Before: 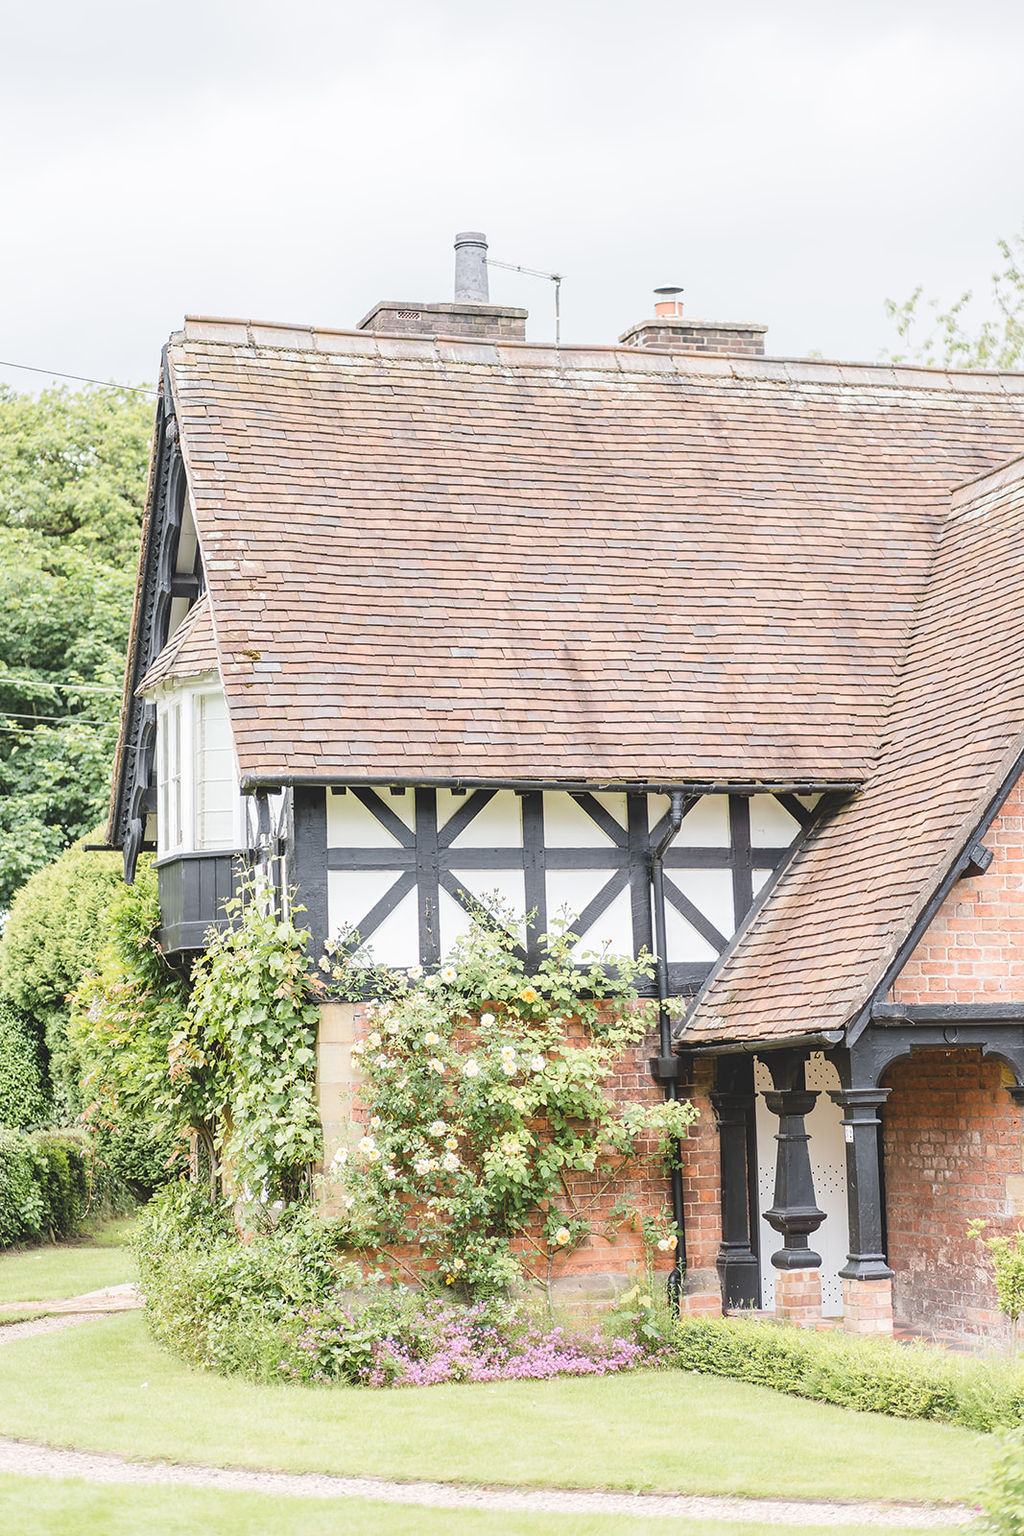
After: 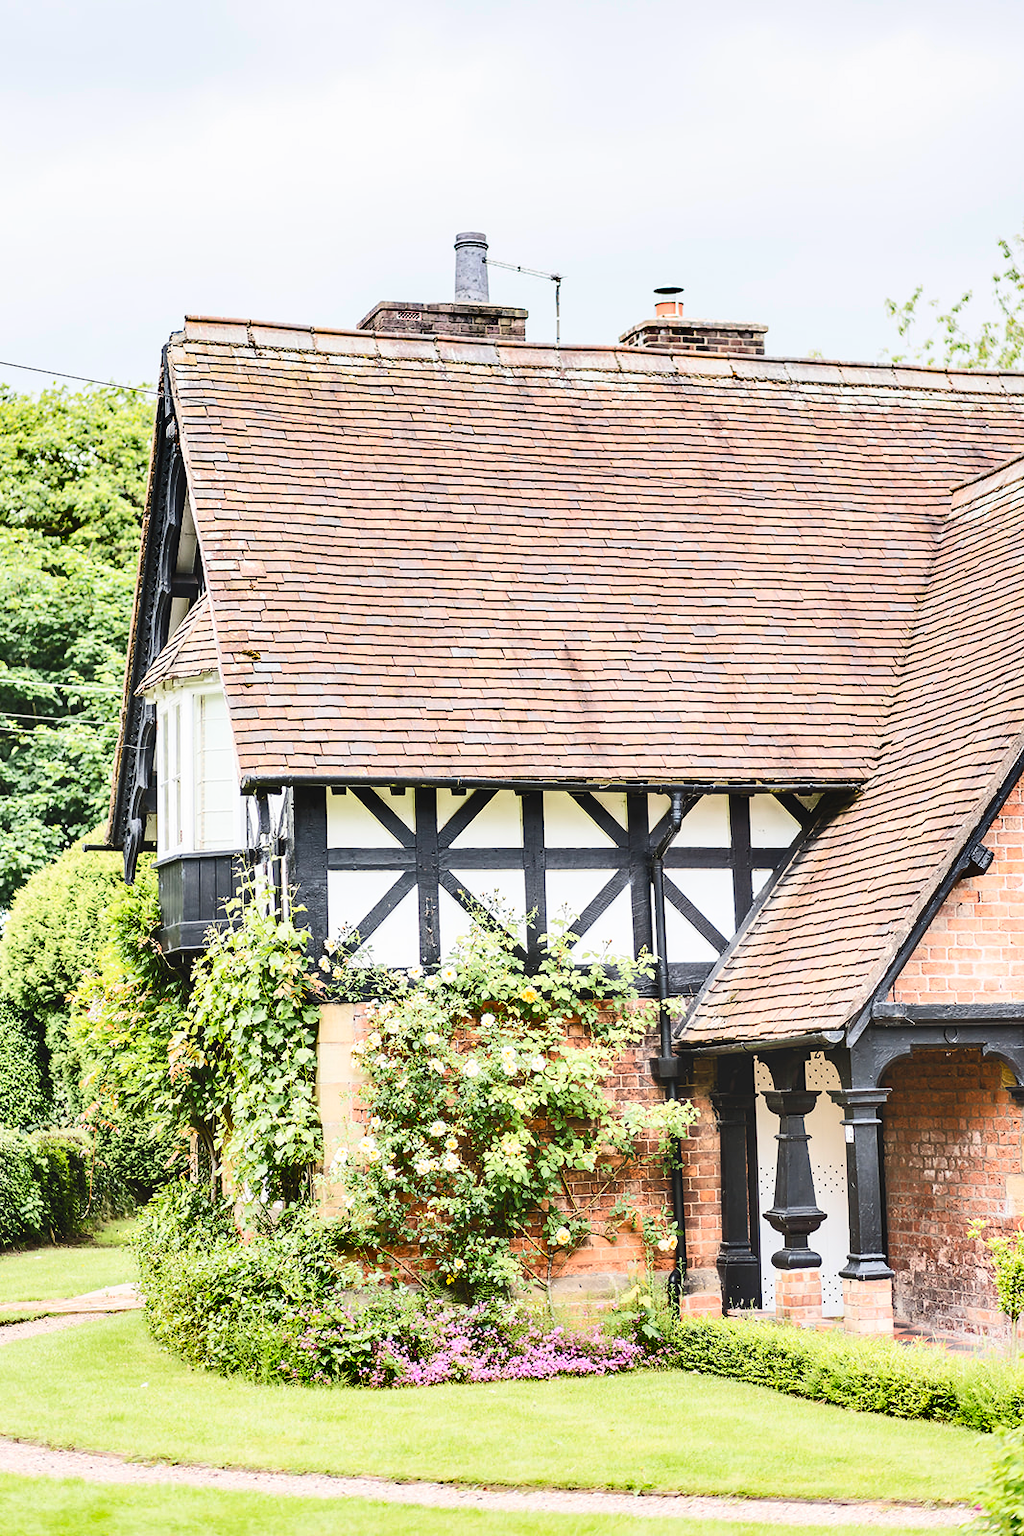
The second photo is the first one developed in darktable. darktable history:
base curve: curves: ch0 [(0, 0) (0.005, 0.002) (0.193, 0.295) (0.399, 0.664) (0.75, 0.928) (1, 1)]
shadows and highlights: radius 108.52, shadows 40.68, highlights -72.88, low approximation 0.01, soften with gaussian
